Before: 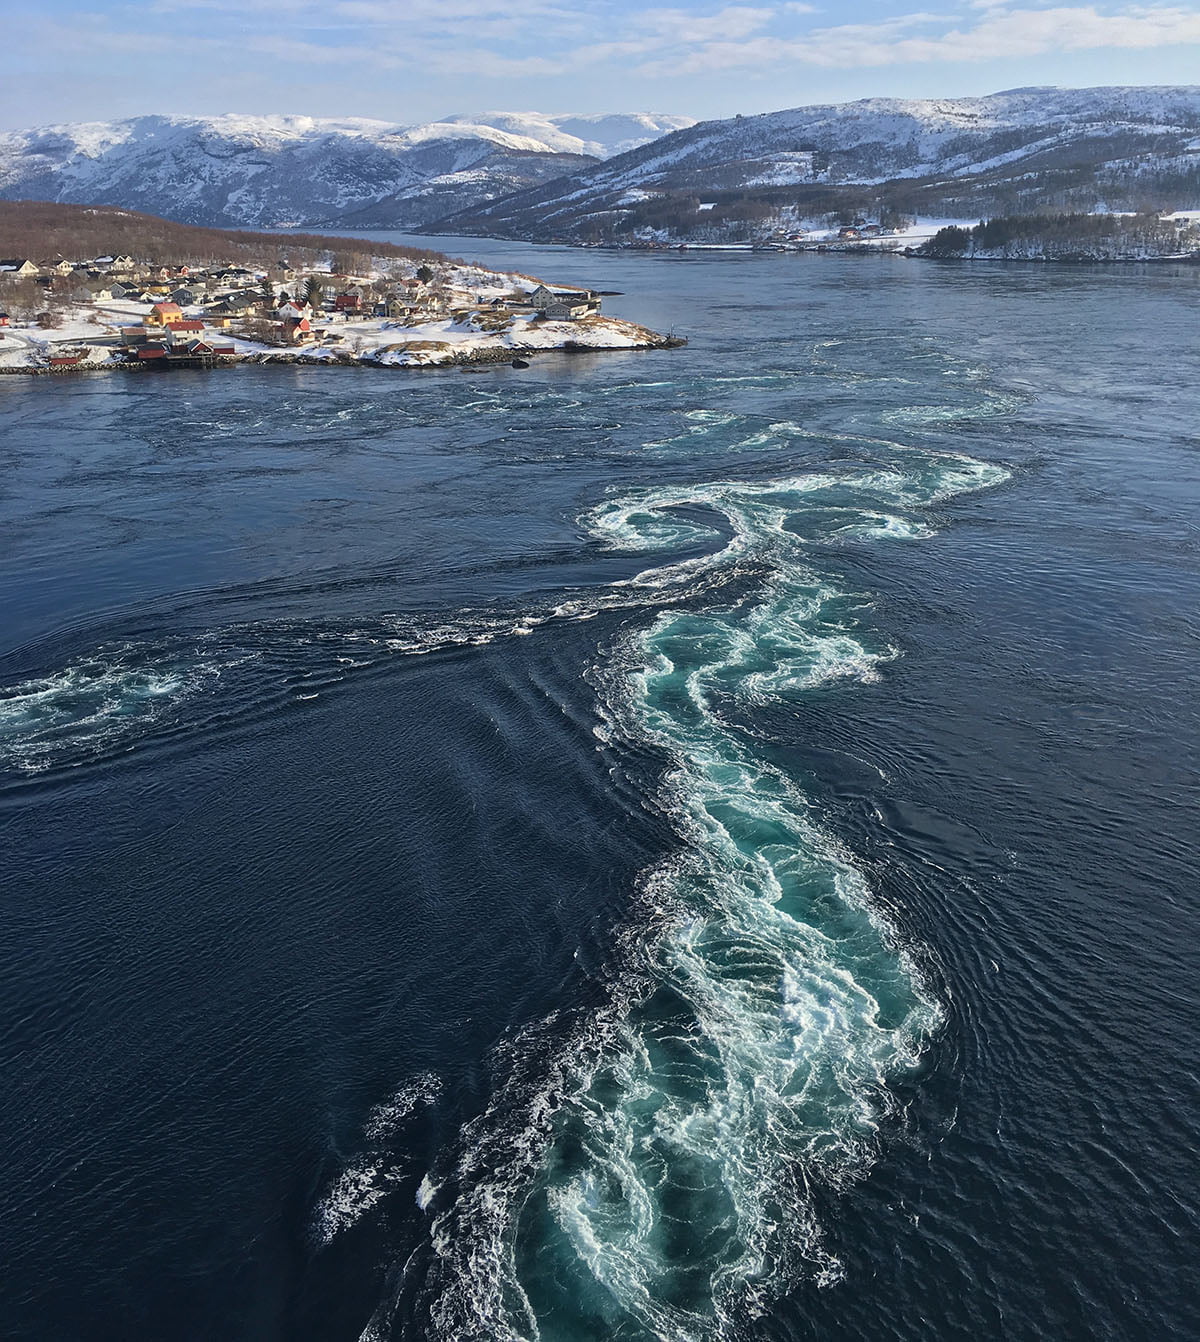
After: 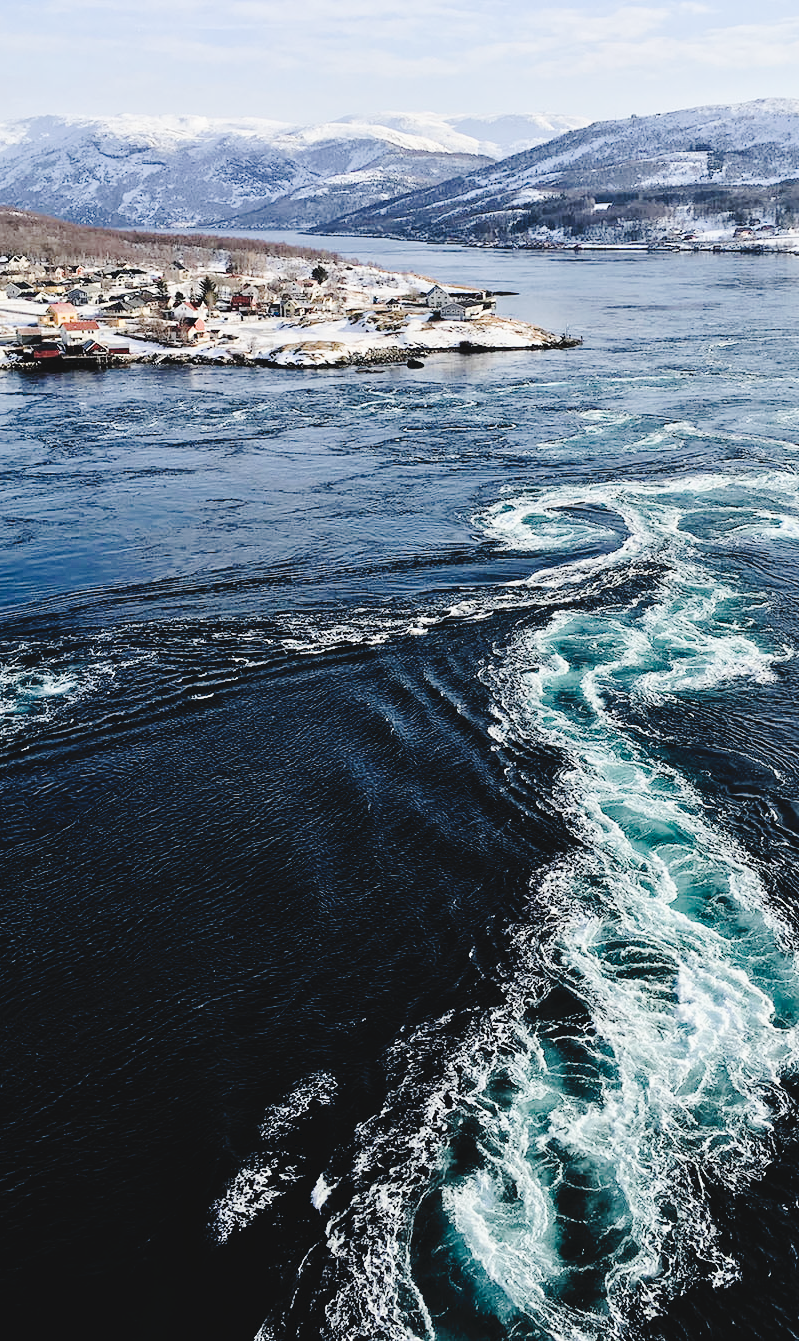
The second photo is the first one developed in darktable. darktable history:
contrast brightness saturation: saturation -0.05
tone curve: curves: ch0 [(0, 0) (0.003, 0.058) (0.011, 0.061) (0.025, 0.065) (0.044, 0.076) (0.069, 0.083) (0.1, 0.09) (0.136, 0.102) (0.177, 0.145) (0.224, 0.196) (0.277, 0.278) (0.335, 0.375) (0.399, 0.486) (0.468, 0.578) (0.543, 0.651) (0.623, 0.717) (0.709, 0.783) (0.801, 0.838) (0.898, 0.91) (1, 1)], preserve colors none
crop and rotate: left 8.786%, right 24.548%
exposure: black level correction -0.002, exposure 0.54 EV, compensate highlight preservation false
filmic rgb: black relative exposure -5 EV, white relative exposure 3.5 EV, hardness 3.19, contrast 1.5, highlights saturation mix -50%
